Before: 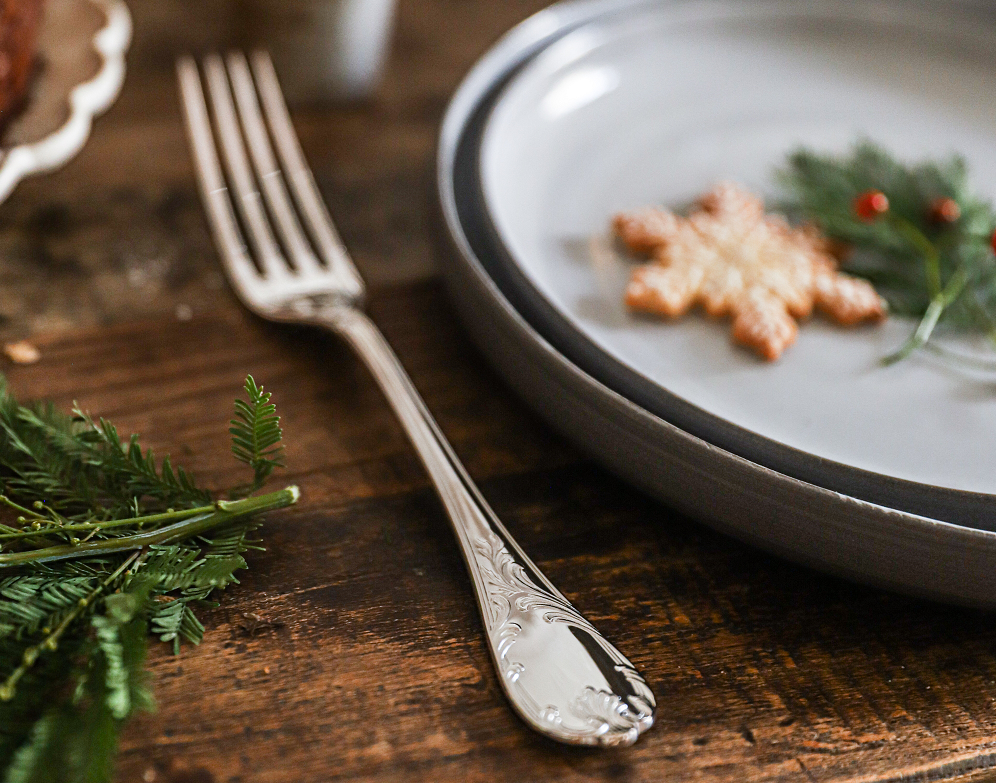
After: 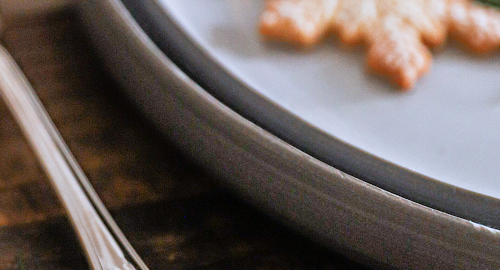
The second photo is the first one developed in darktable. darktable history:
crop: left 36.831%, top 34.635%, right 12.965%, bottom 30.834%
tone equalizer: -7 EV 0.149 EV, -6 EV 0.59 EV, -5 EV 1.19 EV, -4 EV 1.31 EV, -3 EV 1.16 EV, -2 EV 0.6 EV, -1 EV 0.148 EV
color calibration: illuminant as shot in camera, x 0.358, y 0.373, temperature 4628.91 K
